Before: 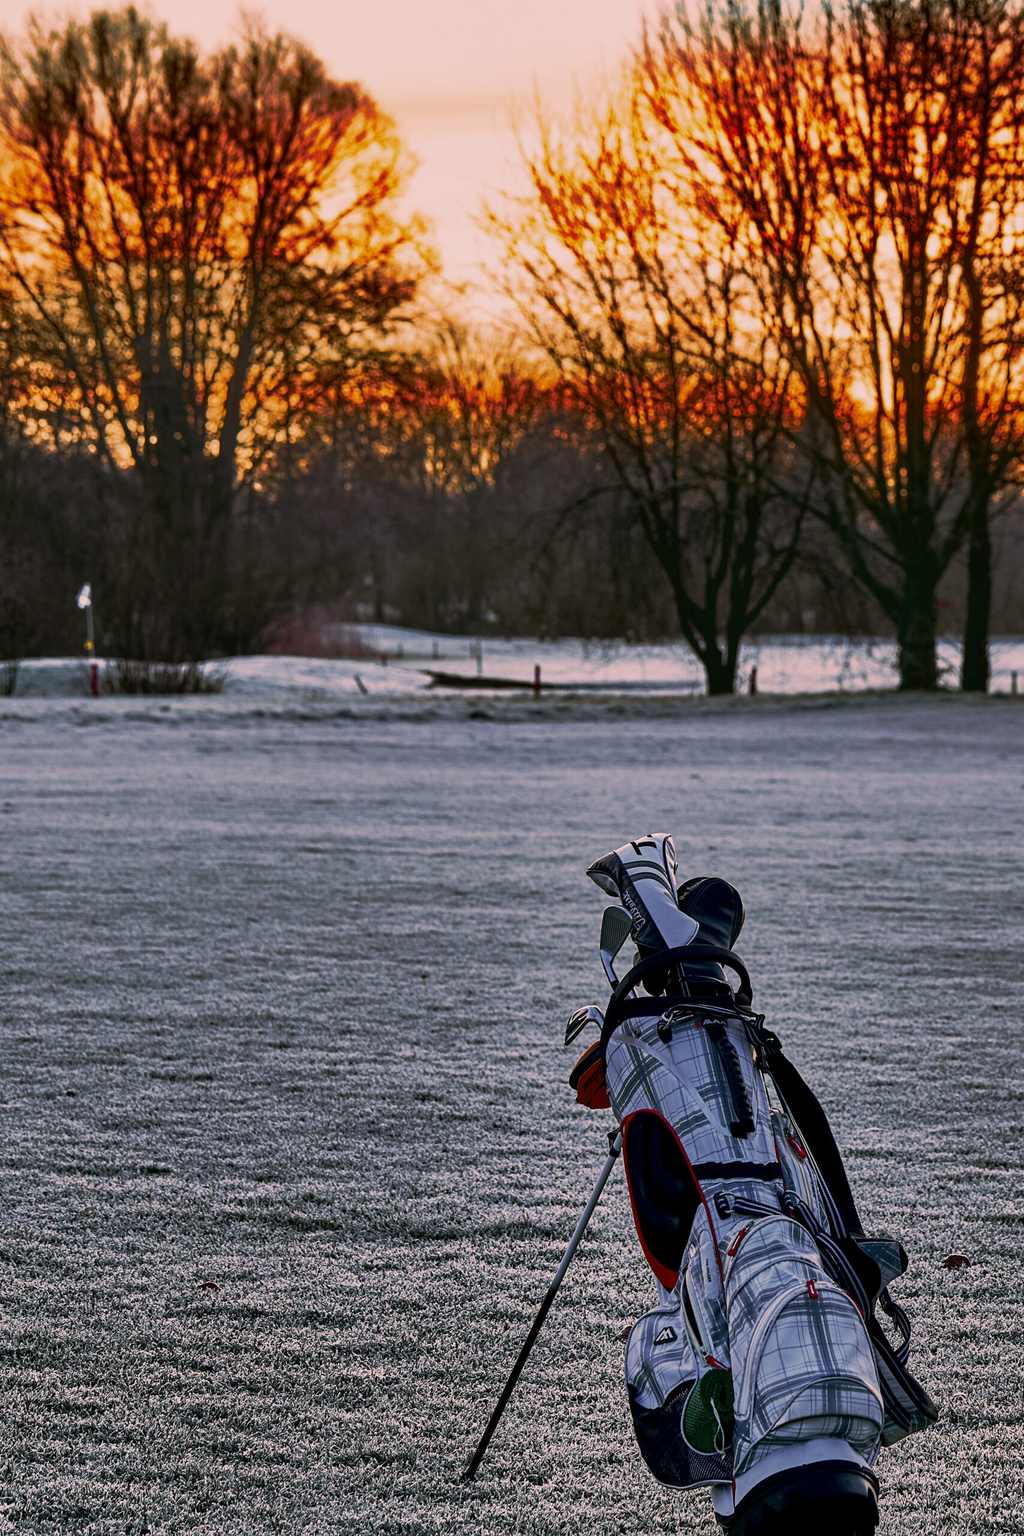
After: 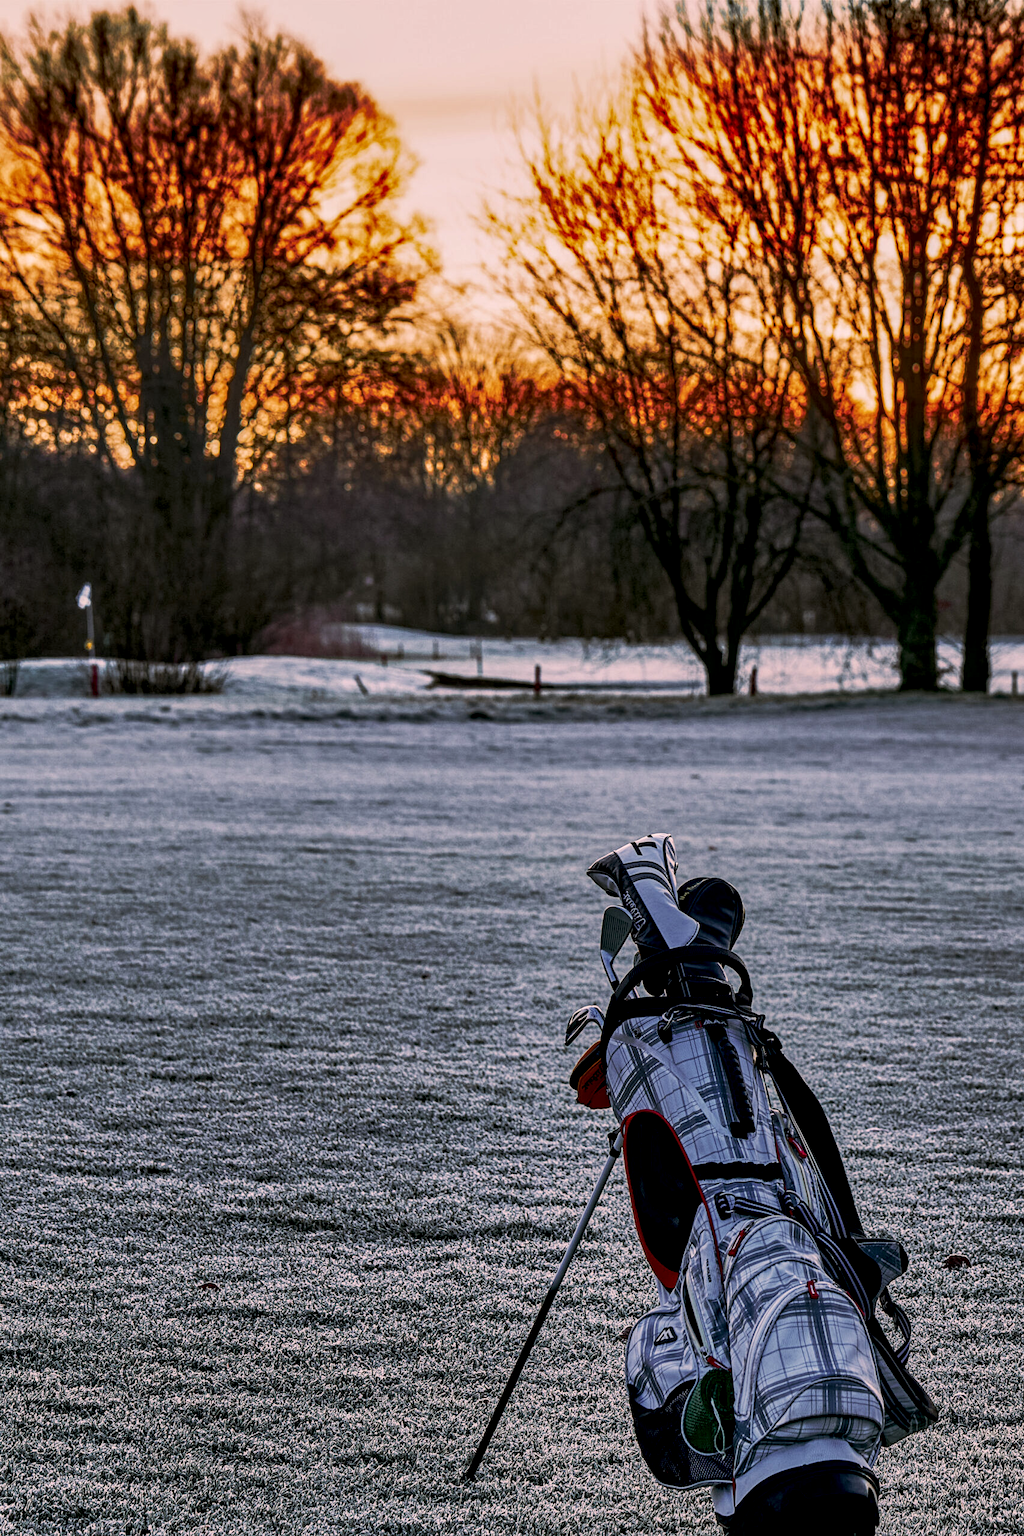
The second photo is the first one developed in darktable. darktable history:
white balance: red 0.986, blue 1.01
local contrast: detail 142%
